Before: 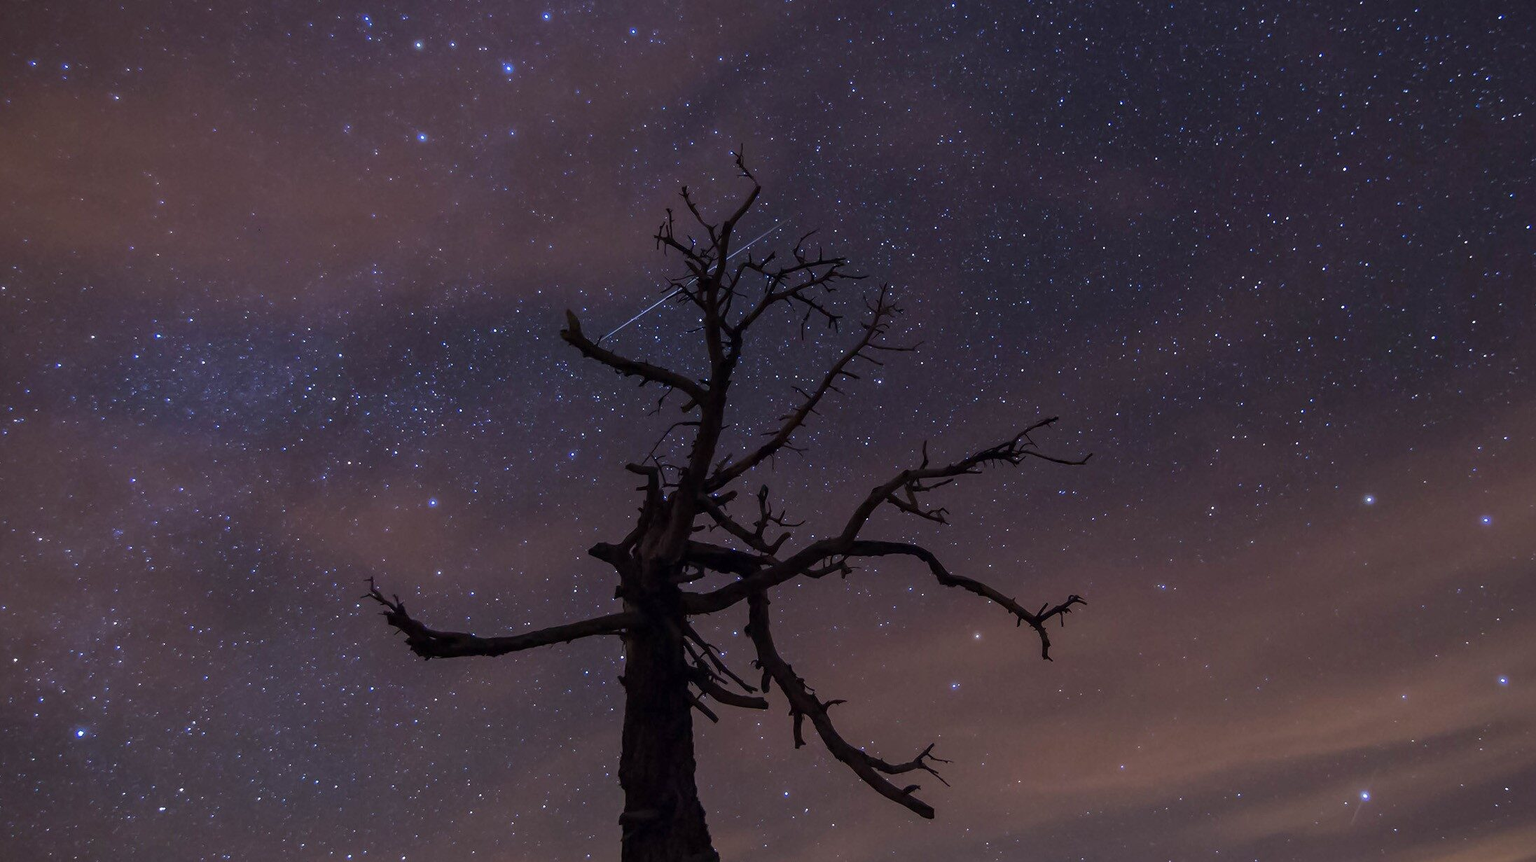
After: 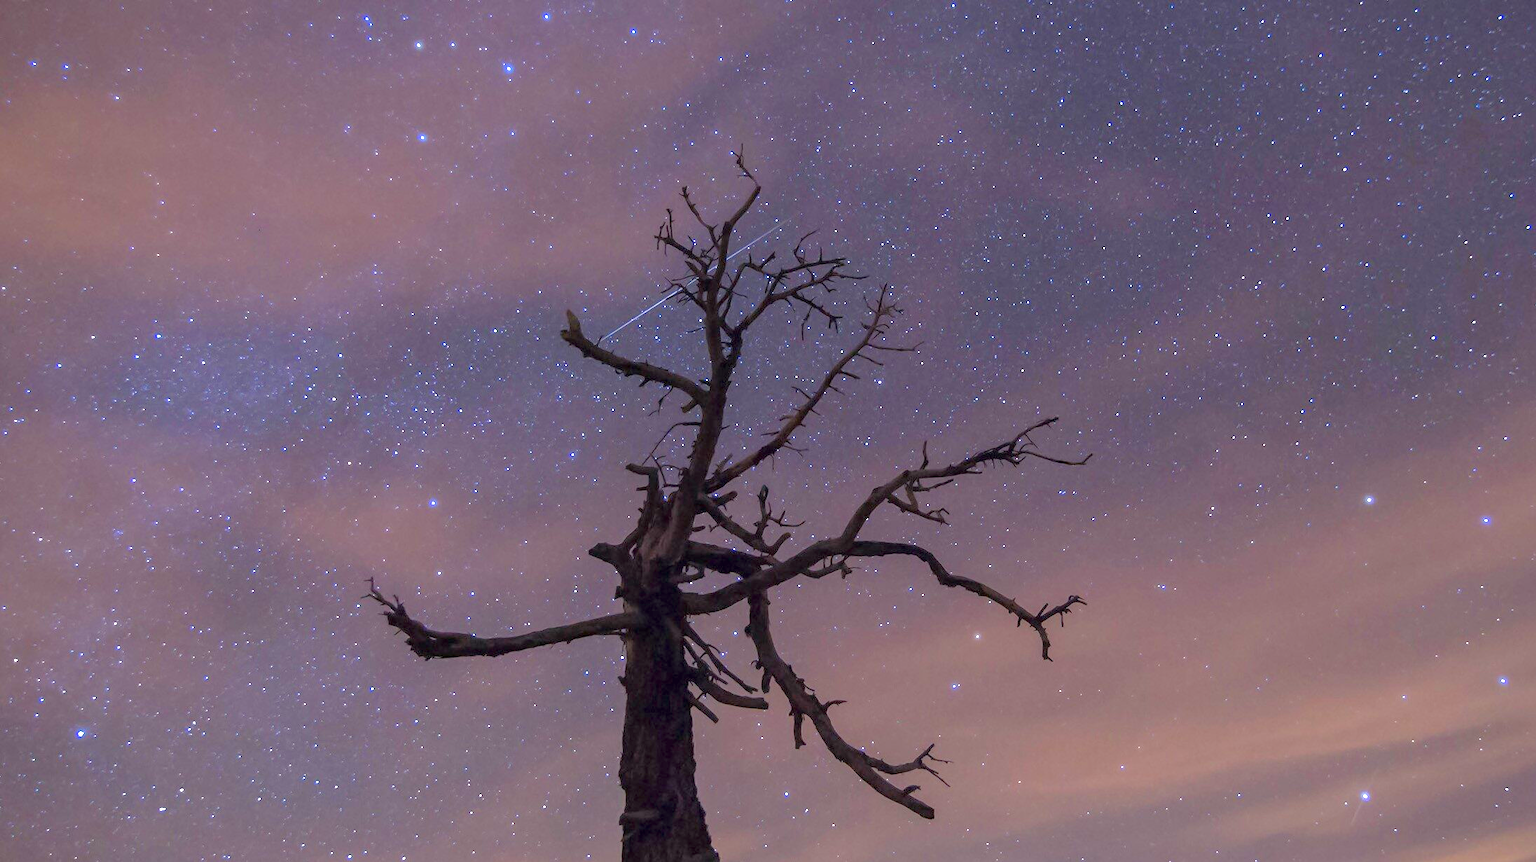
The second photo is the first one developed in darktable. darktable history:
exposure: exposure 1 EV, compensate highlight preservation false
tone curve: curves: ch0 [(0, 0) (0.004, 0.008) (0.077, 0.156) (0.169, 0.29) (0.774, 0.774) (1, 1)]
